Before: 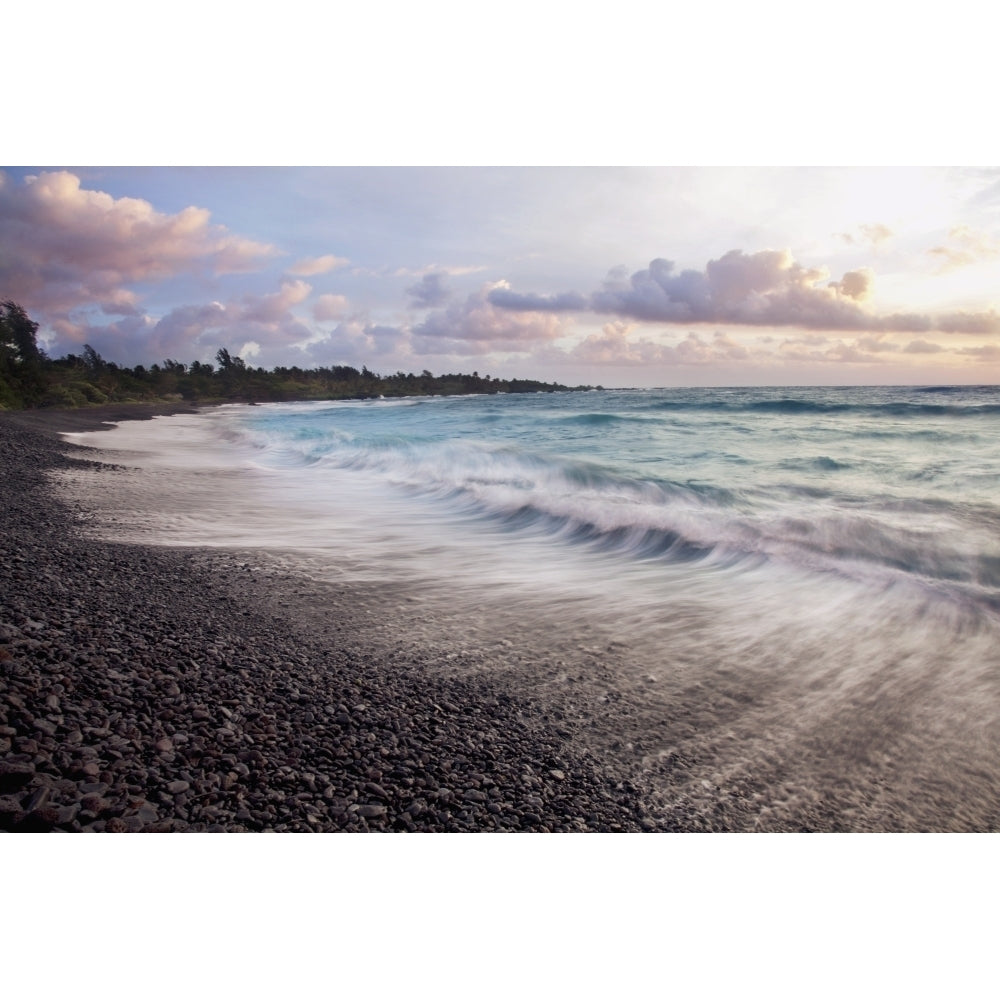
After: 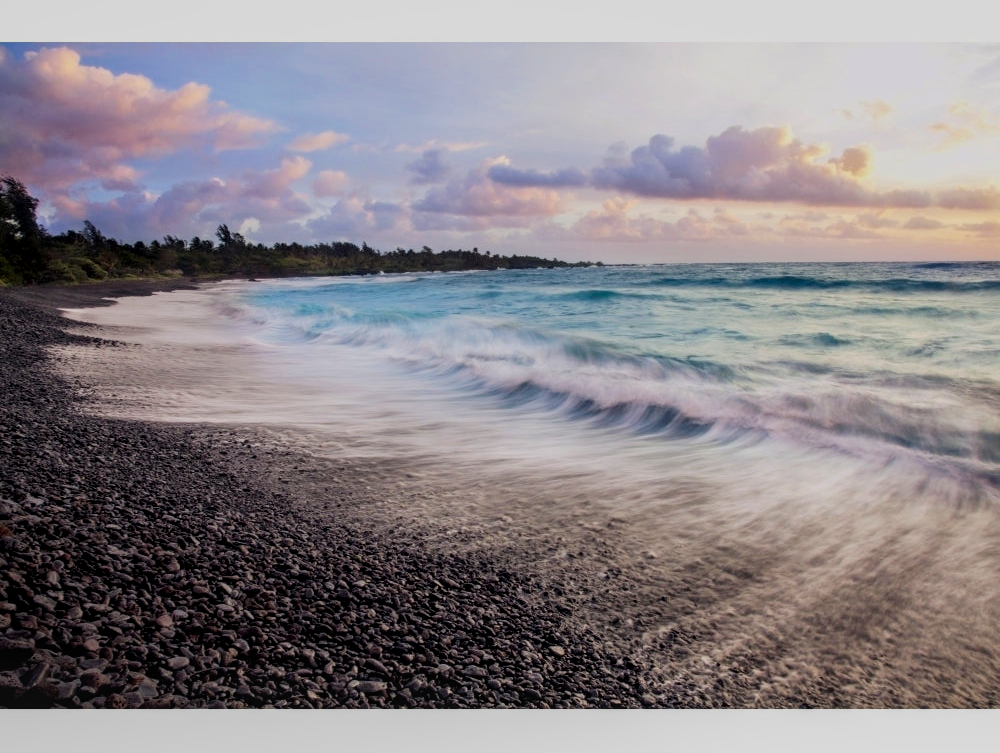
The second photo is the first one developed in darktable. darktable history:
crop and rotate: top 12.415%, bottom 12.192%
filmic rgb: black relative exposure -7.65 EV, white relative exposure 4.56 EV, threshold 3.01 EV, hardness 3.61, color science v6 (2022), enable highlight reconstruction true
color balance rgb: shadows lift › chroma 0.756%, shadows lift › hue 111.51°, linear chroma grading › global chroma 14.951%, perceptual saturation grading › global saturation 31.327%
local contrast: detail 130%
